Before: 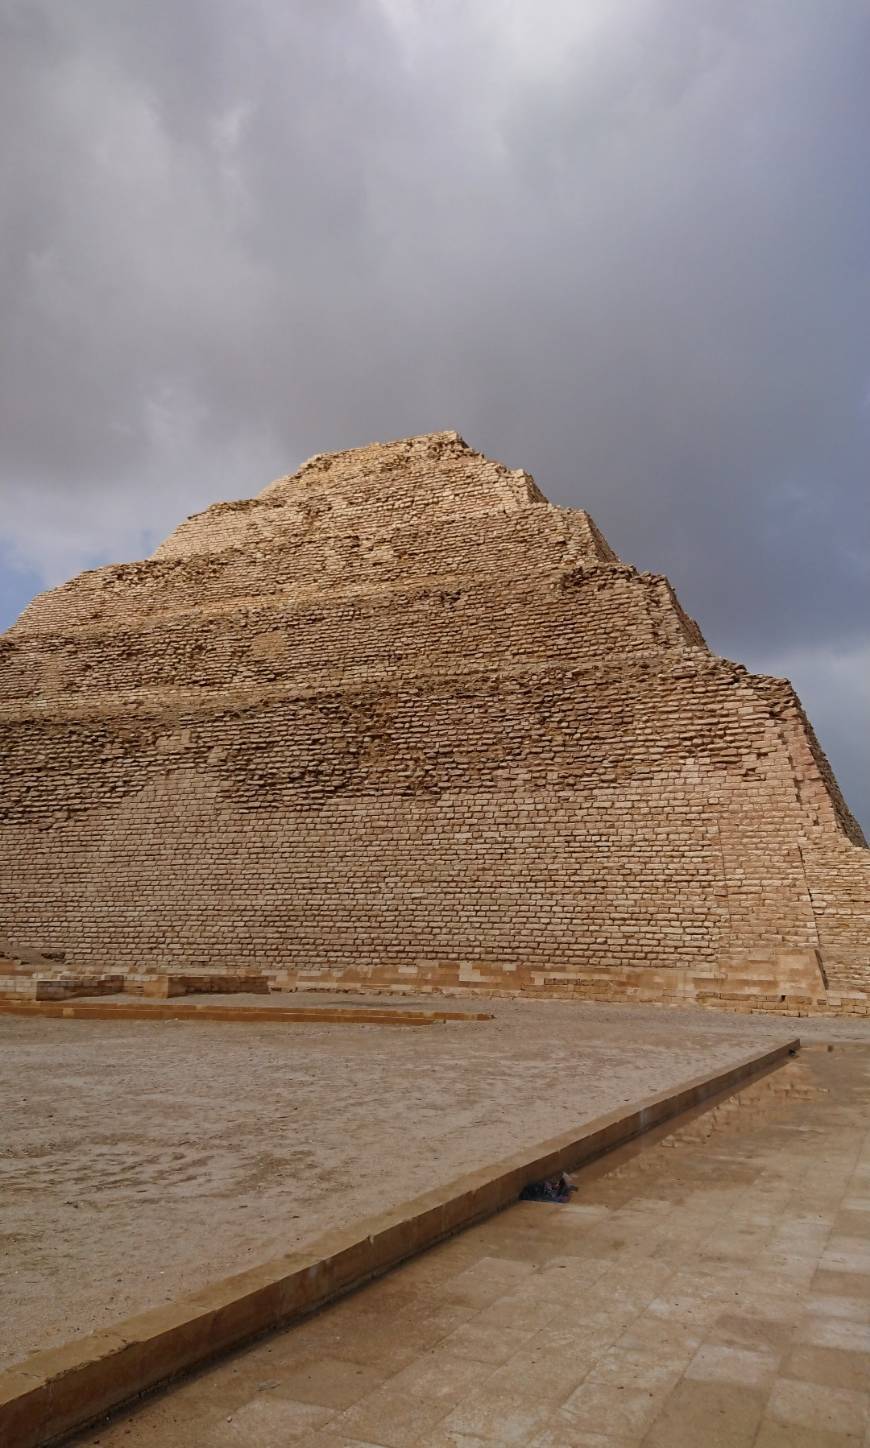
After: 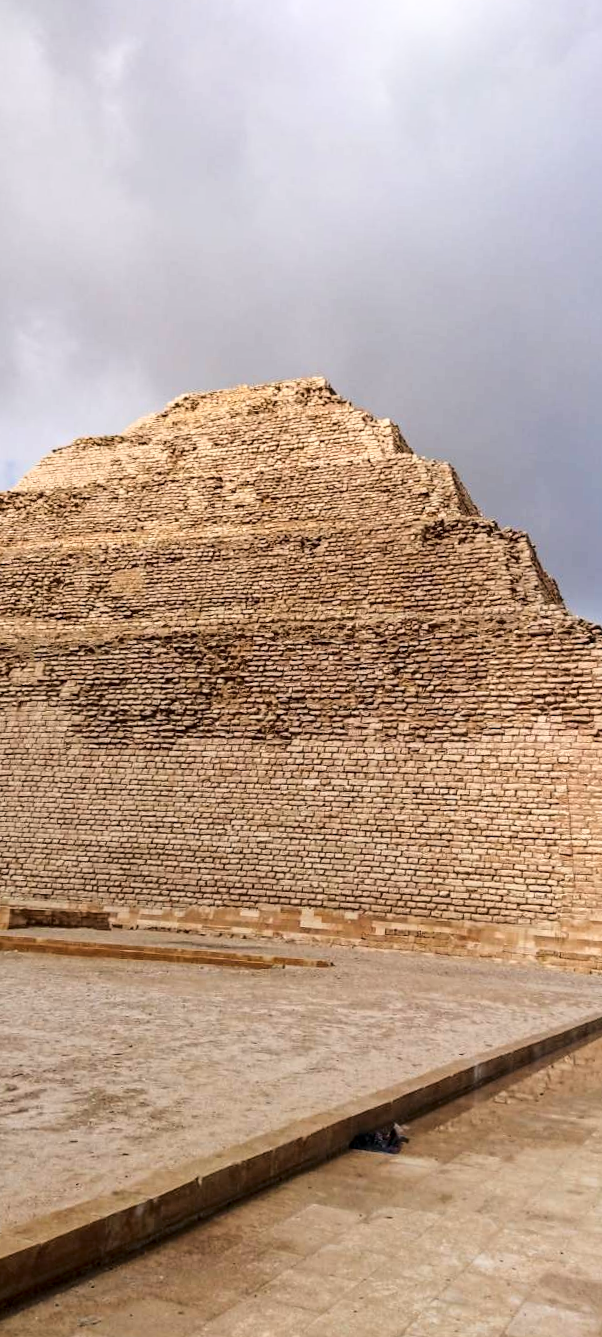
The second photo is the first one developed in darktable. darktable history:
local contrast: detail 130%
crop and rotate: angle -2.86°, left 14.129%, top 0.041%, right 10.959%, bottom 0.059%
base curve: curves: ch0 [(0, 0) (0.036, 0.037) (0.121, 0.228) (0.46, 0.76) (0.859, 0.983) (1, 1)]
